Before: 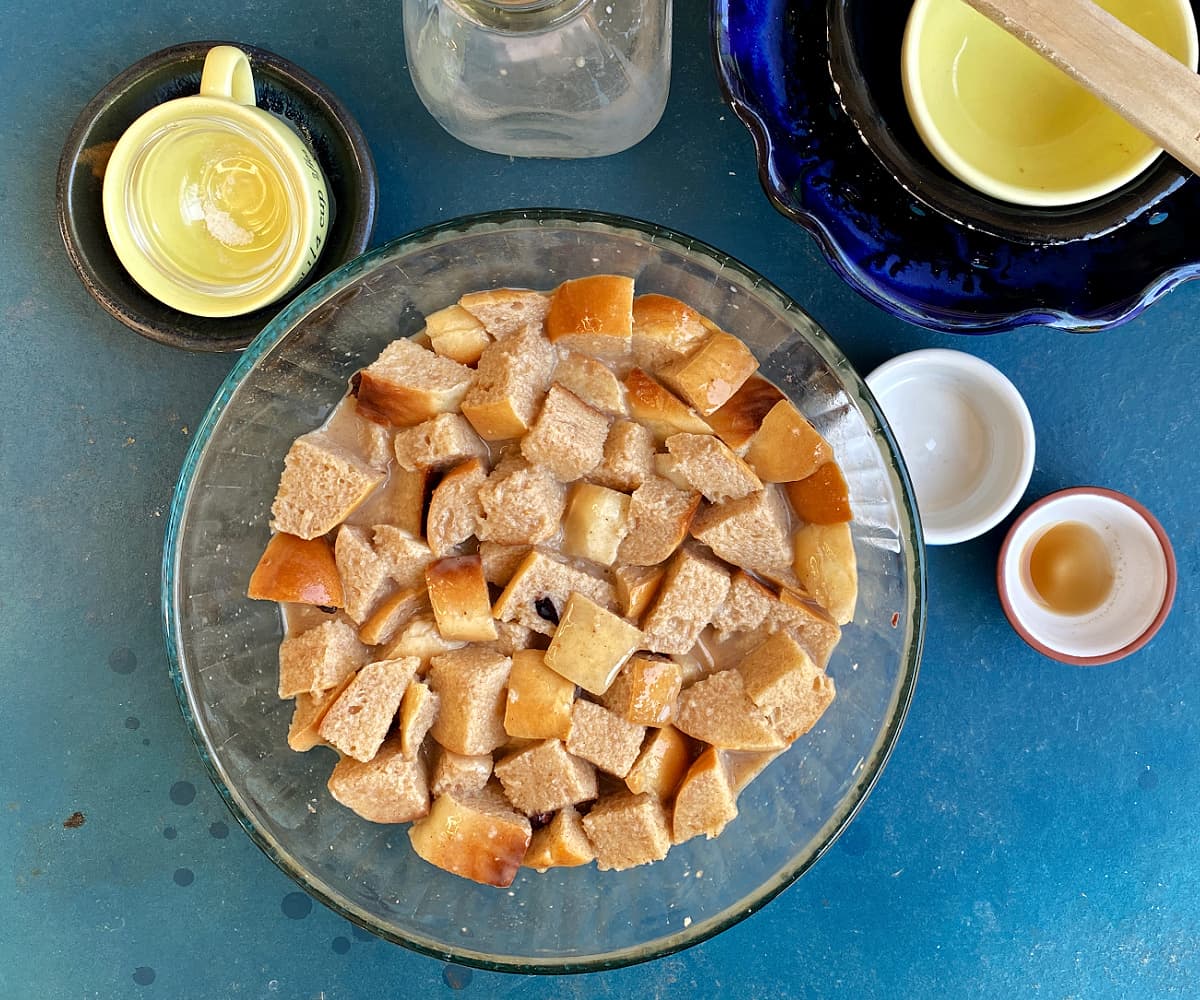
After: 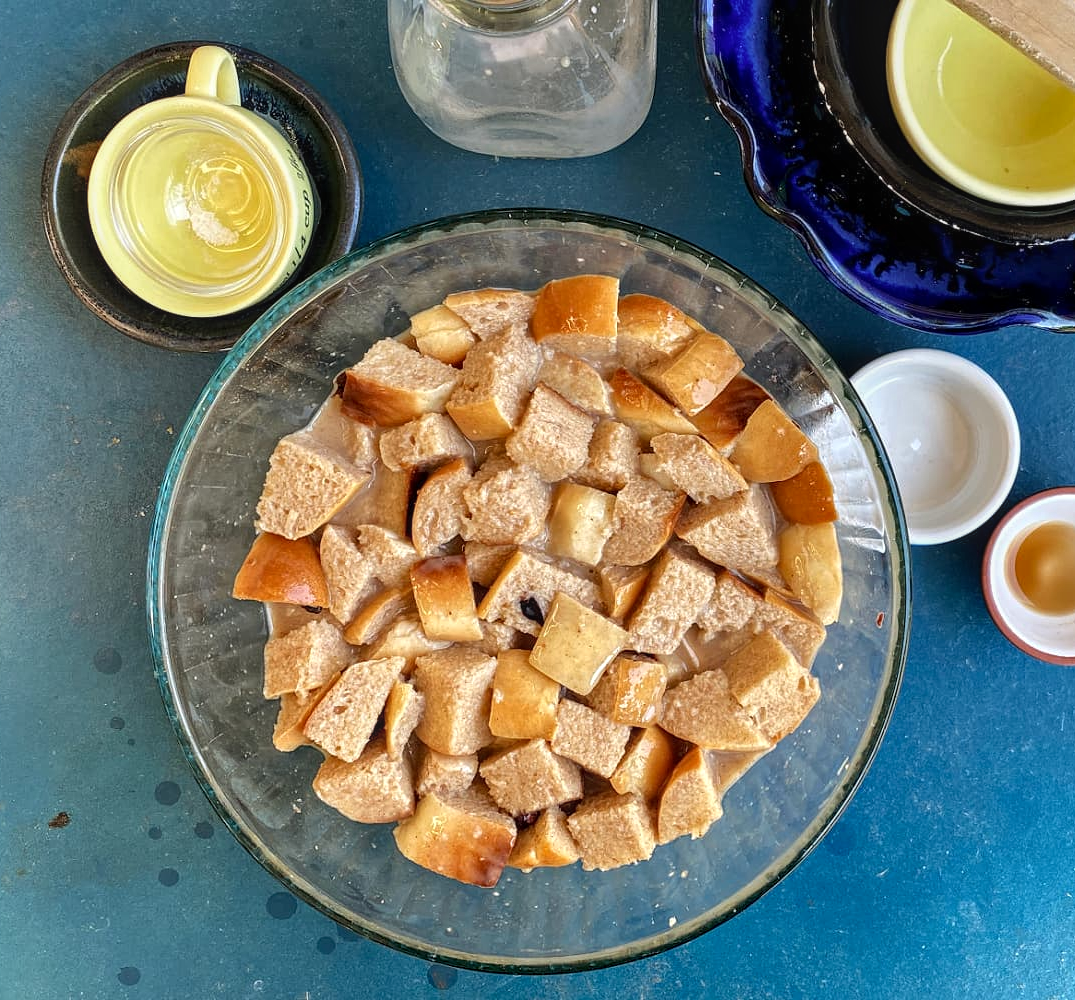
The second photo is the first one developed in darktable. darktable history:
crop and rotate: left 1.264%, right 9.071%
local contrast: on, module defaults
